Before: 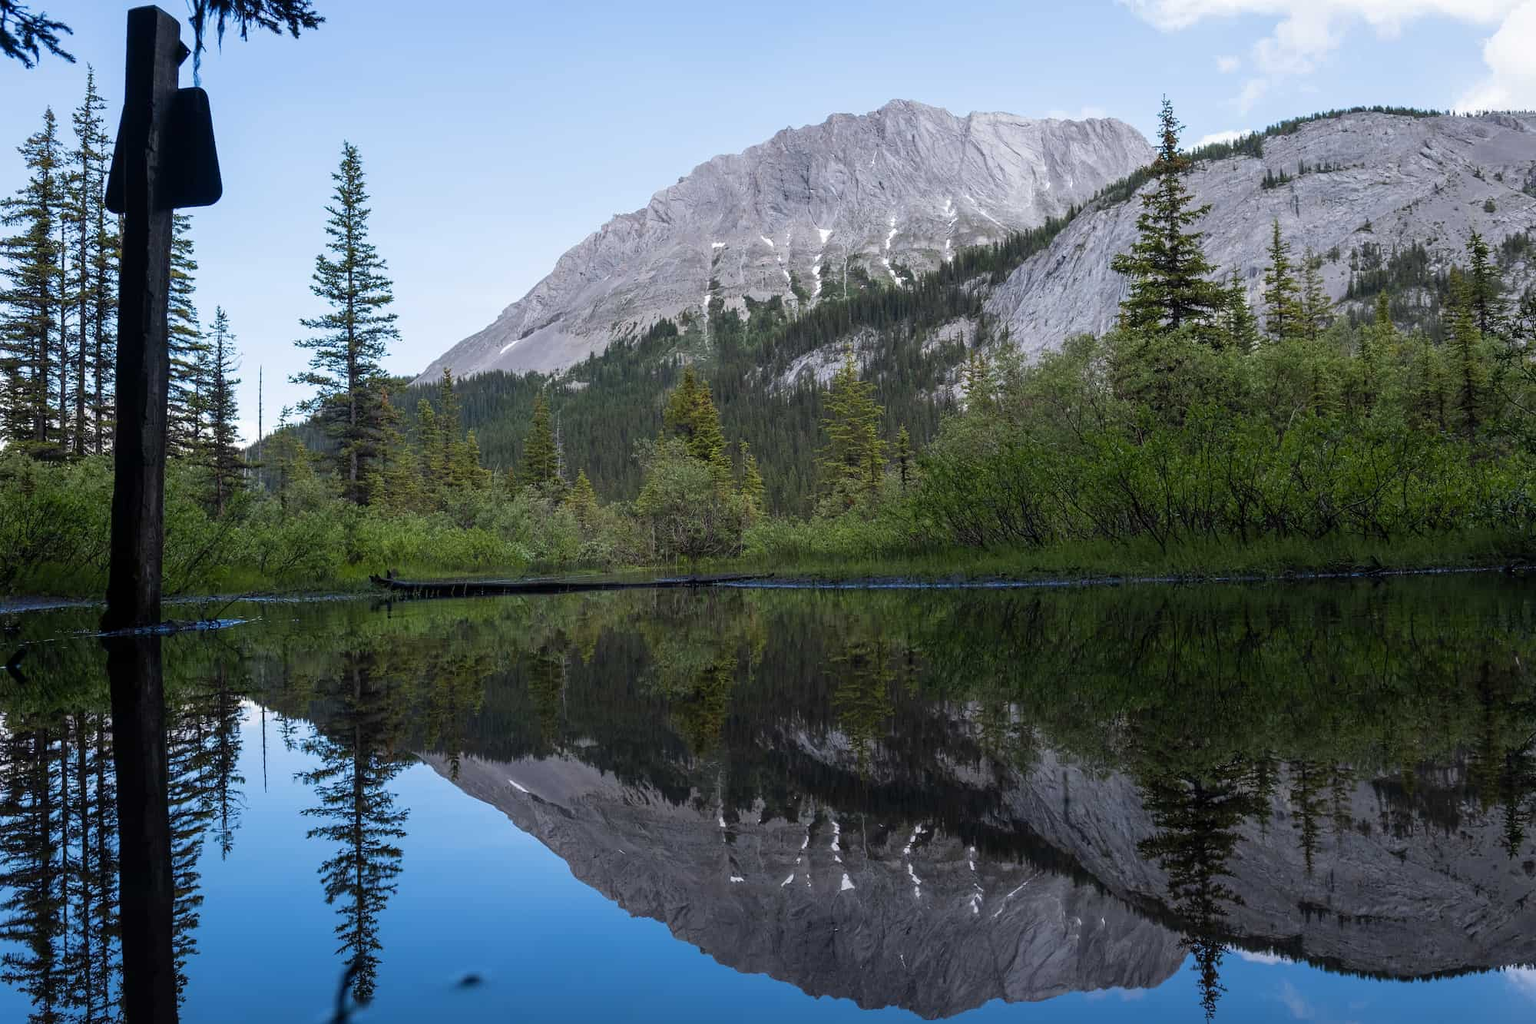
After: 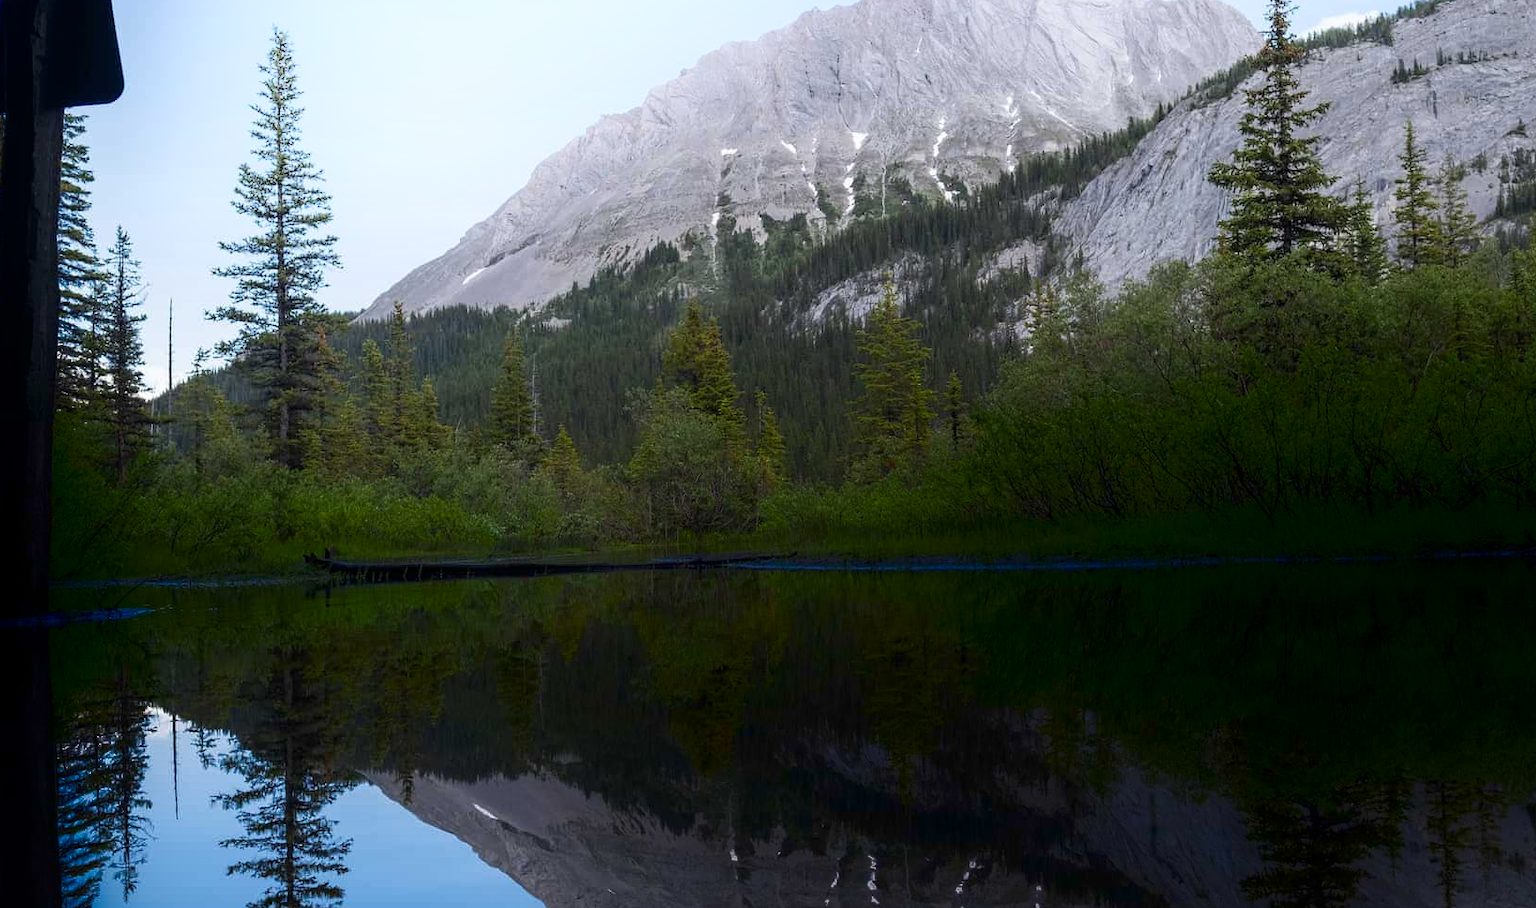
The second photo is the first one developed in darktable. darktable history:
crop: left 7.856%, top 11.836%, right 10.12%, bottom 15.387%
shadows and highlights: shadows -90, highlights 90, soften with gaussian
